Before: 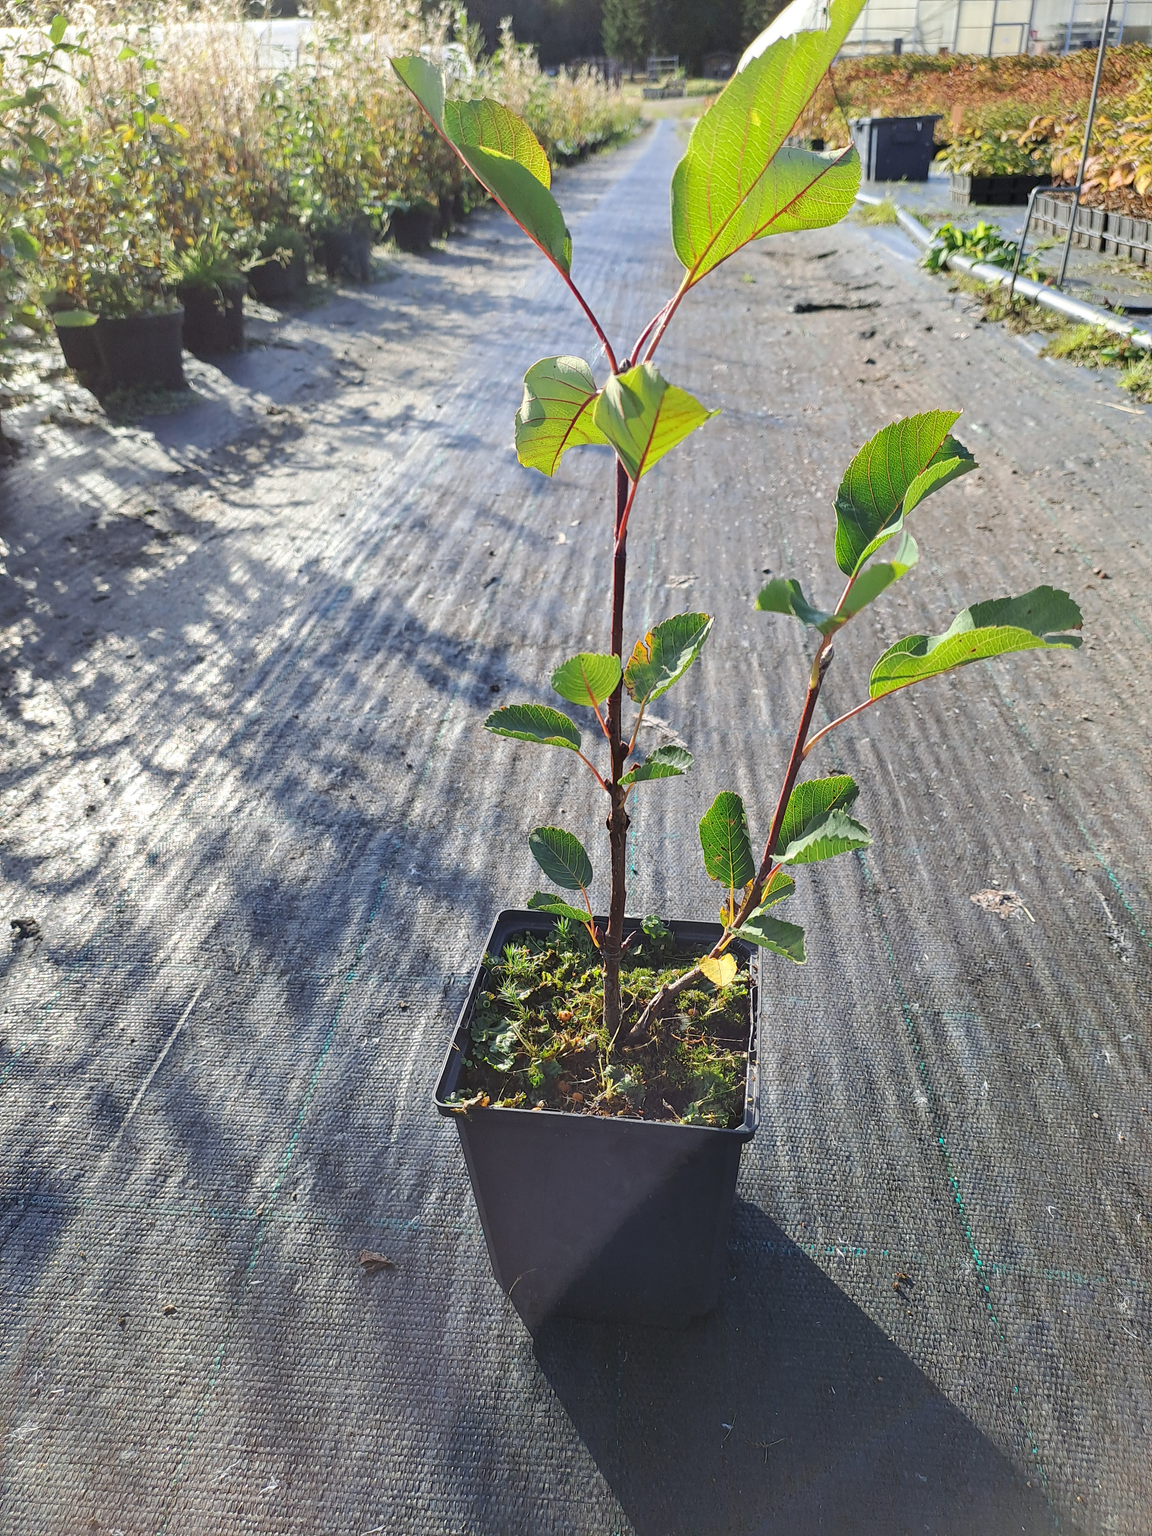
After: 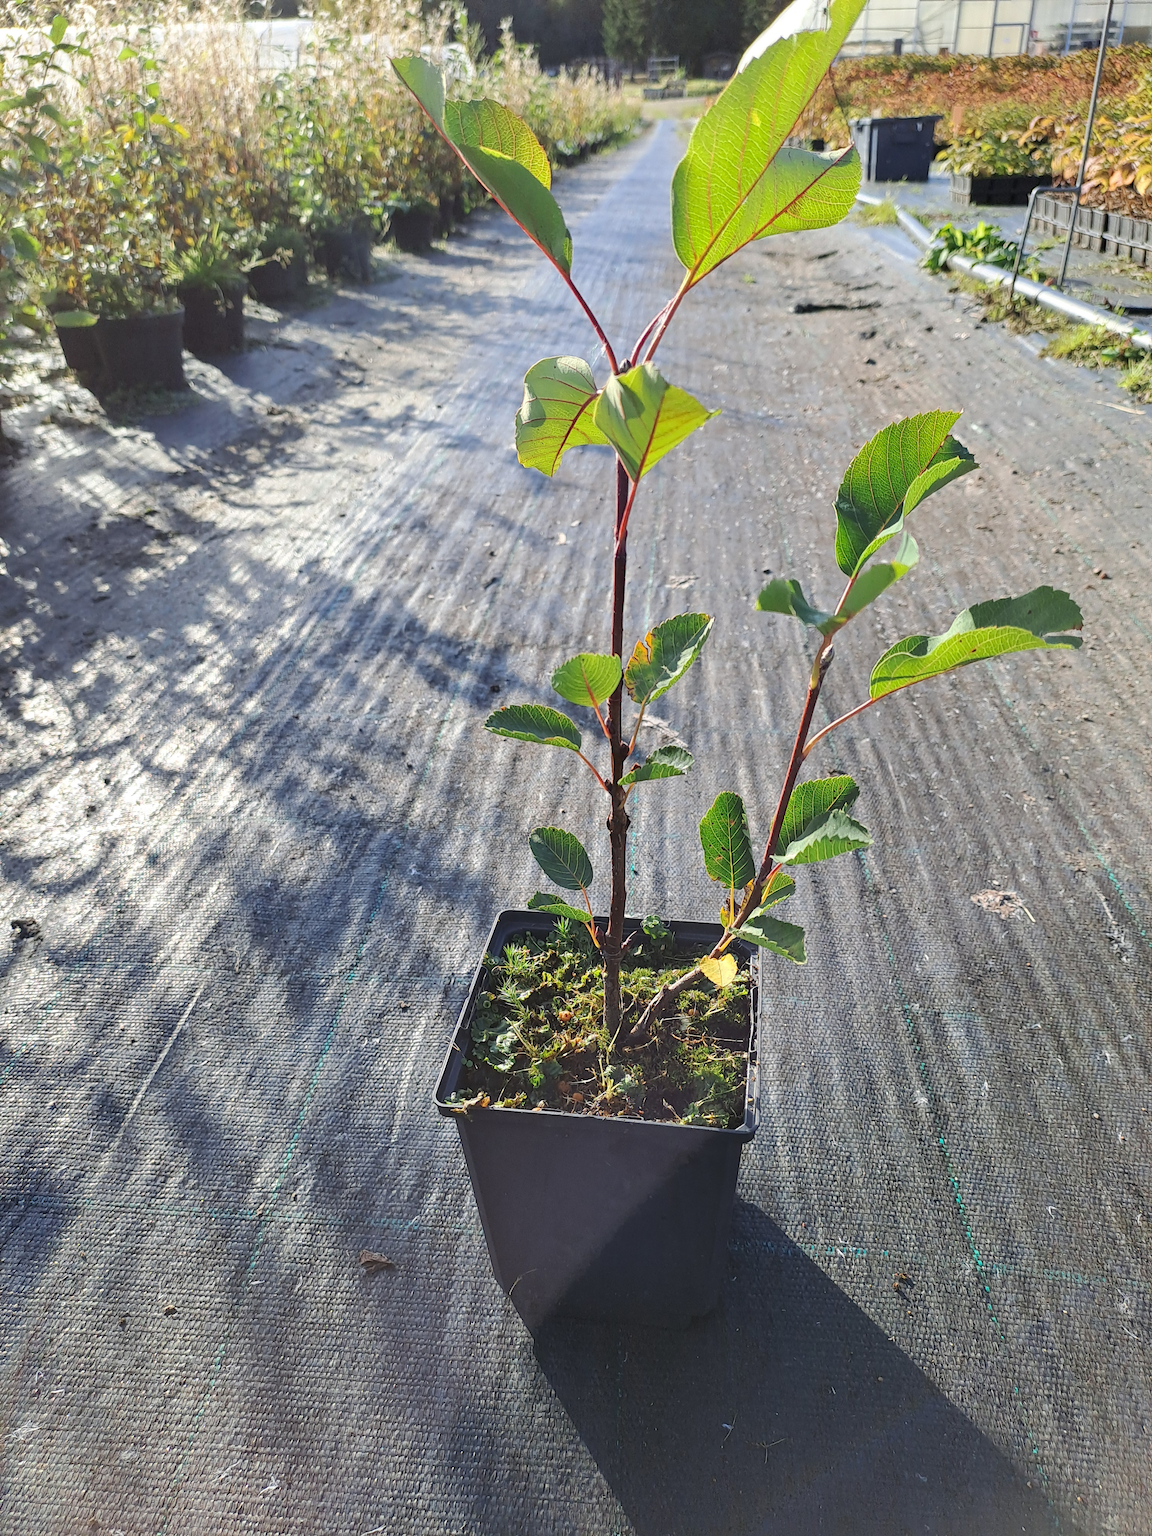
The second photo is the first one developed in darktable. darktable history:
tone curve: curves: ch0 [(0, 0) (0.003, 0.003) (0.011, 0.011) (0.025, 0.024) (0.044, 0.043) (0.069, 0.068) (0.1, 0.098) (0.136, 0.133) (0.177, 0.174) (0.224, 0.22) (0.277, 0.272) (0.335, 0.329) (0.399, 0.391) (0.468, 0.459) (0.543, 0.545) (0.623, 0.625) (0.709, 0.711) (0.801, 0.802) (0.898, 0.898) (1, 1)], color space Lab, linked channels, preserve colors none
